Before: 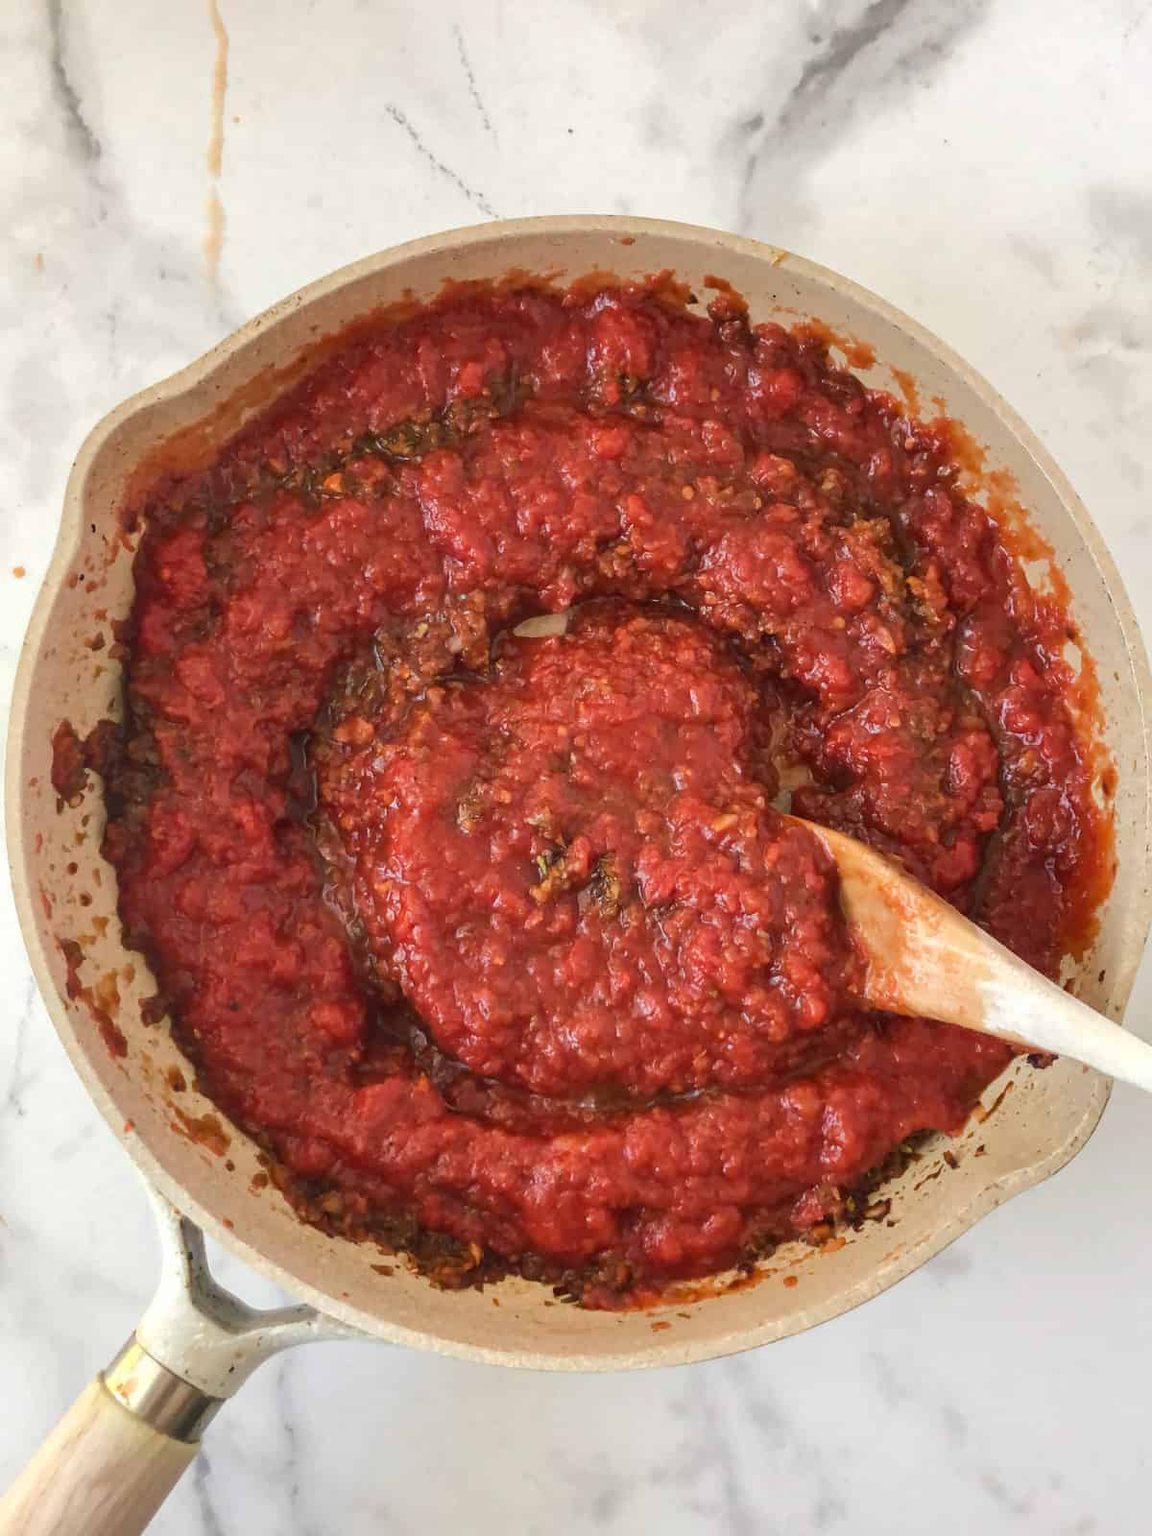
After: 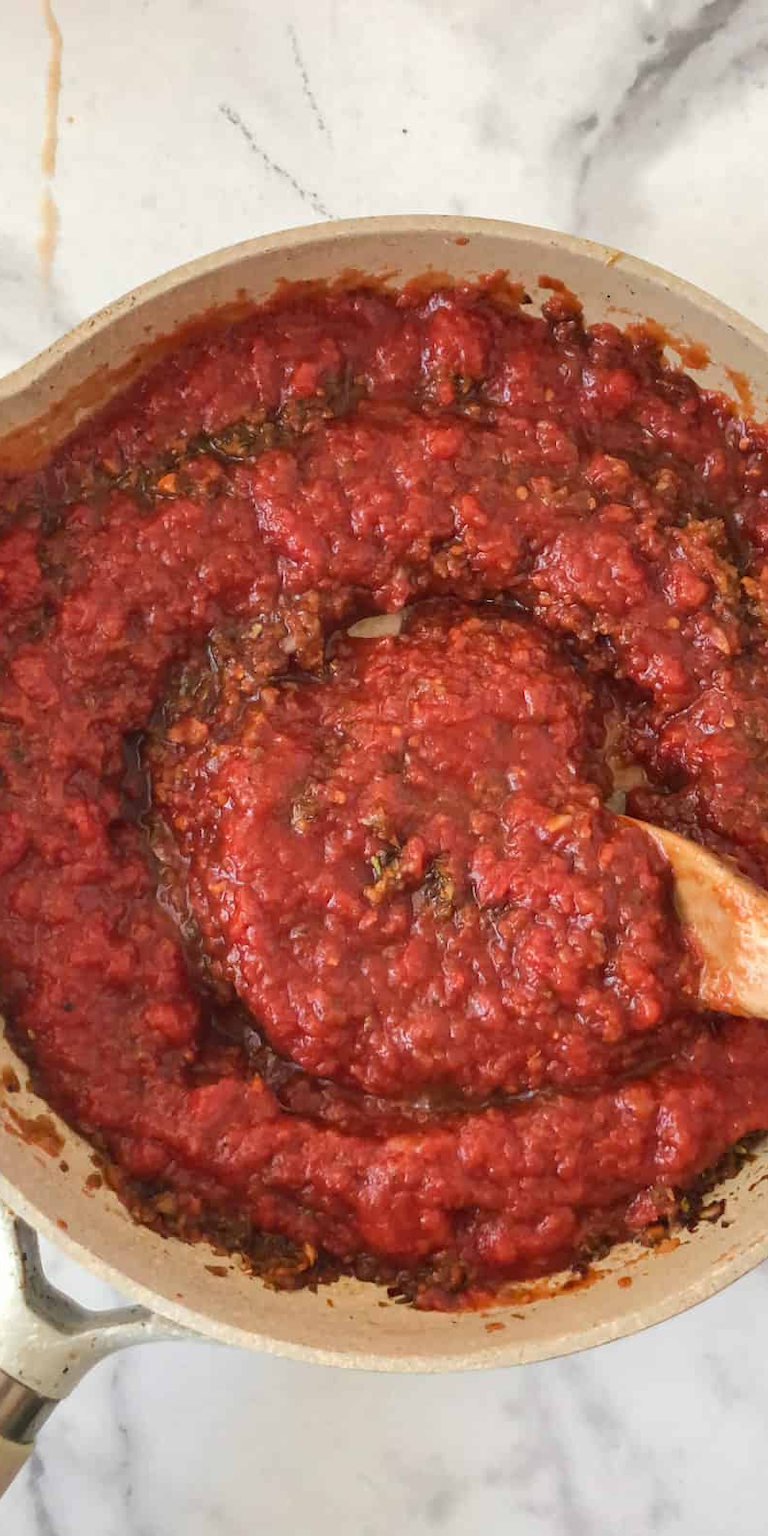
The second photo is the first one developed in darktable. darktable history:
crop and rotate: left 14.444%, right 18.819%
